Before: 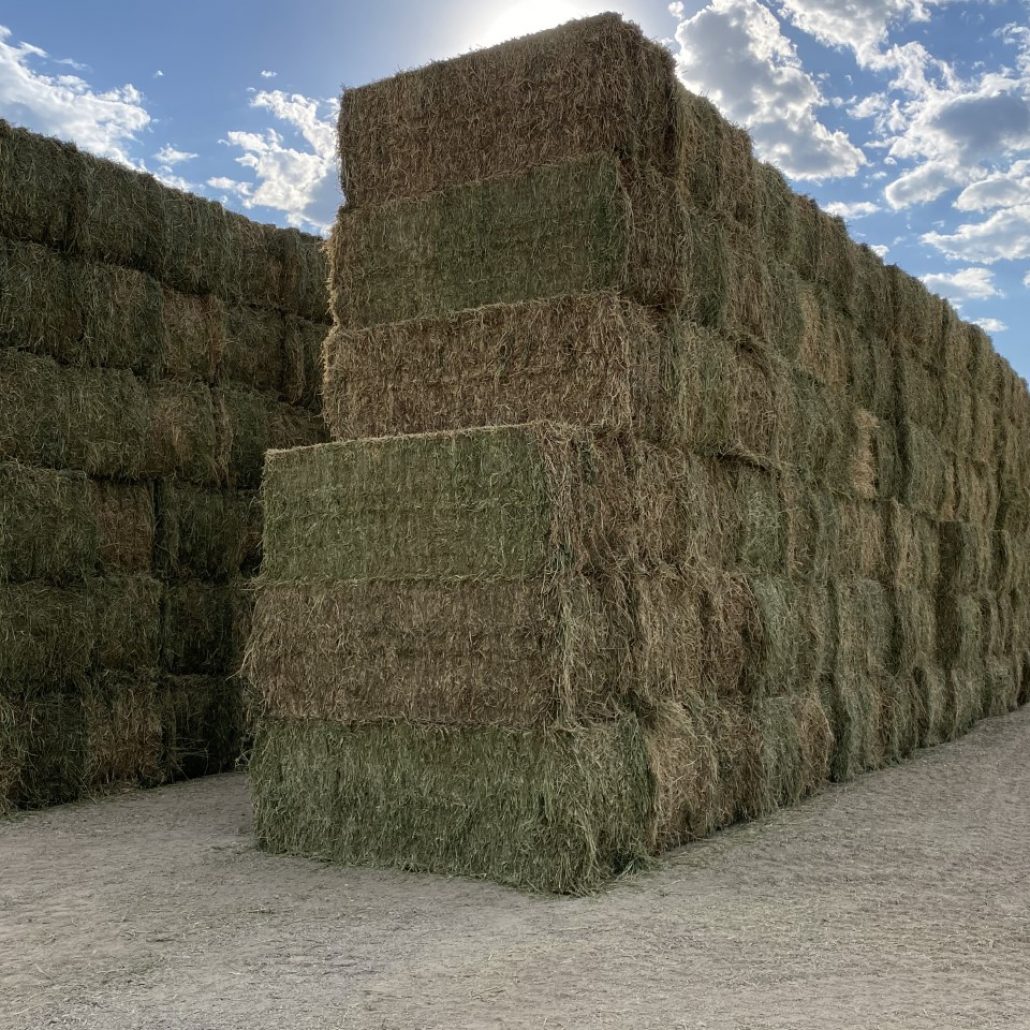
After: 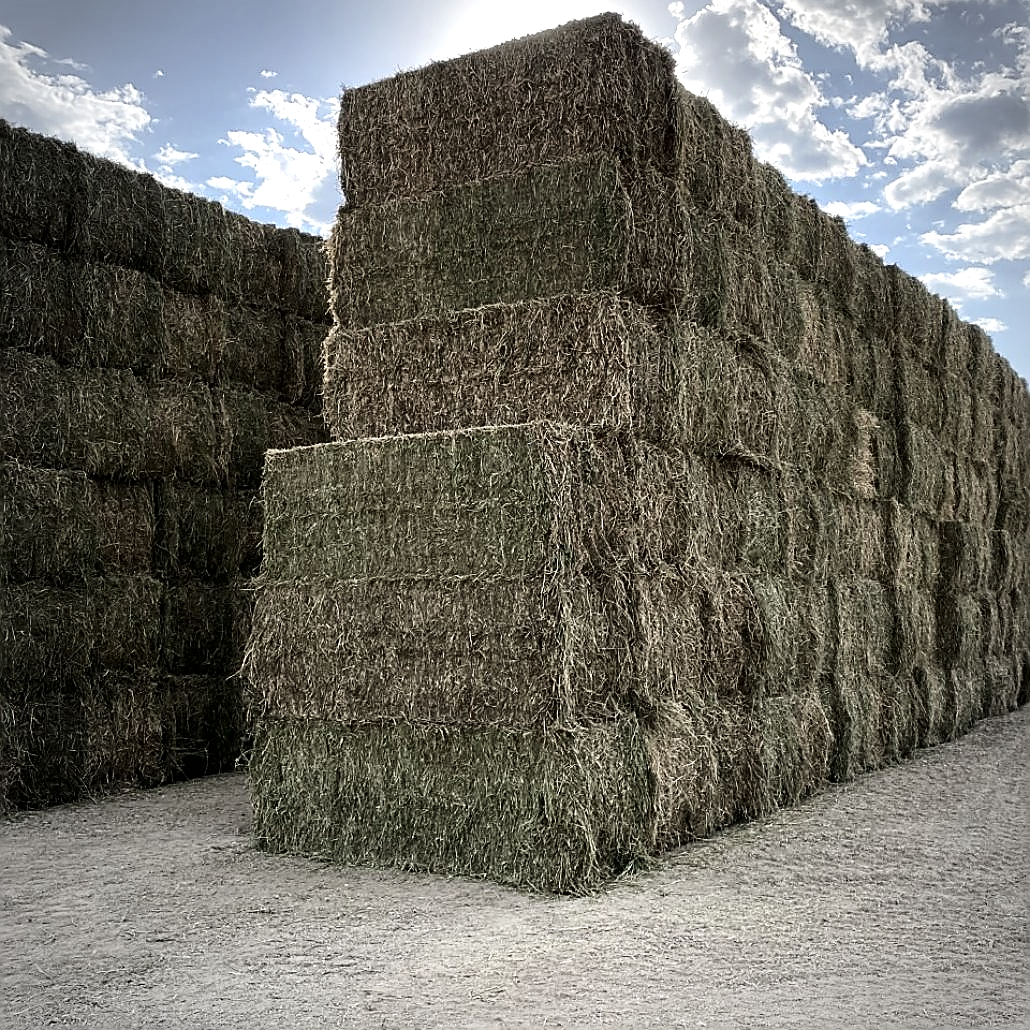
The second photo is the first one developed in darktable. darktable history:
exposure: exposure 0.77 EV, compensate highlight preservation false
vibrance: vibrance 0%
tone curve: curves: ch0 [(0, 0) (0.004, 0.001) (0.133, 0.112) (0.325, 0.362) (0.832, 0.893) (1, 1)], color space Lab, linked channels, preserve colors none
sharpen: radius 1.4, amount 1.25, threshold 0.7
vignetting: automatic ratio true
contrast brightness saturation: brightness -0.2, saturation 0.08
color zones: curves: ch0 [(0, 0.559) (0.153, 0.551) (0.229, 0.5) (0.429, 0.5) (0.571, 0.5) (0.714, 0.5) (0.857, 0.5) (1, 0.559)]; ch1 [(0, 0.417) (0.112, 0.336) (0.213, 0.26) (0.429, 0.34) (0.571, 0.35) (0.683, 0.331) (0.857, 0.344) (1, 0.417)]
